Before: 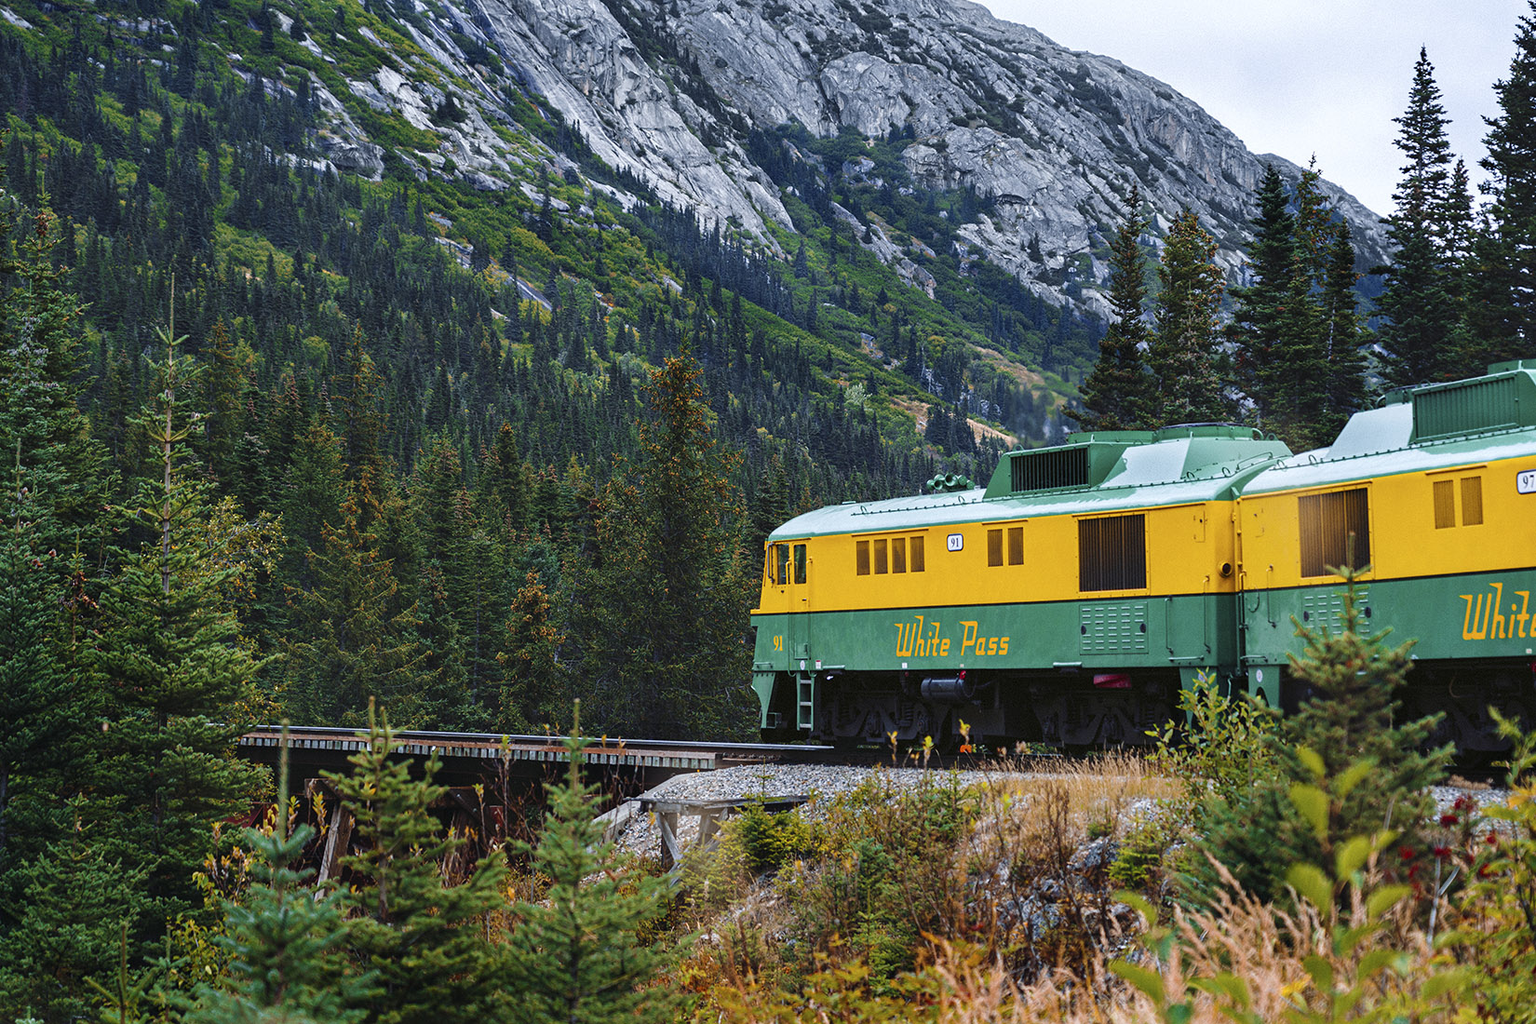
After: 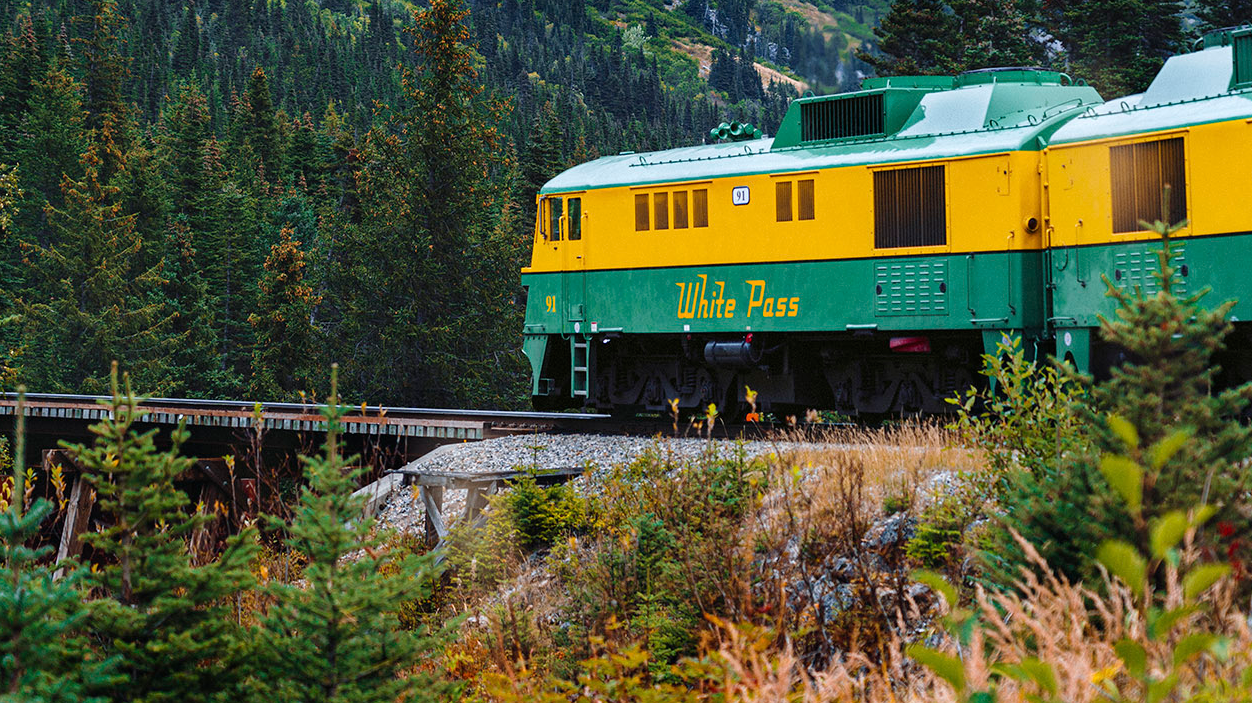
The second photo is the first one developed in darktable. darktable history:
crop and rotate: left 17.298%, top 35.182%, right 6.785%, bottom 0.883%
